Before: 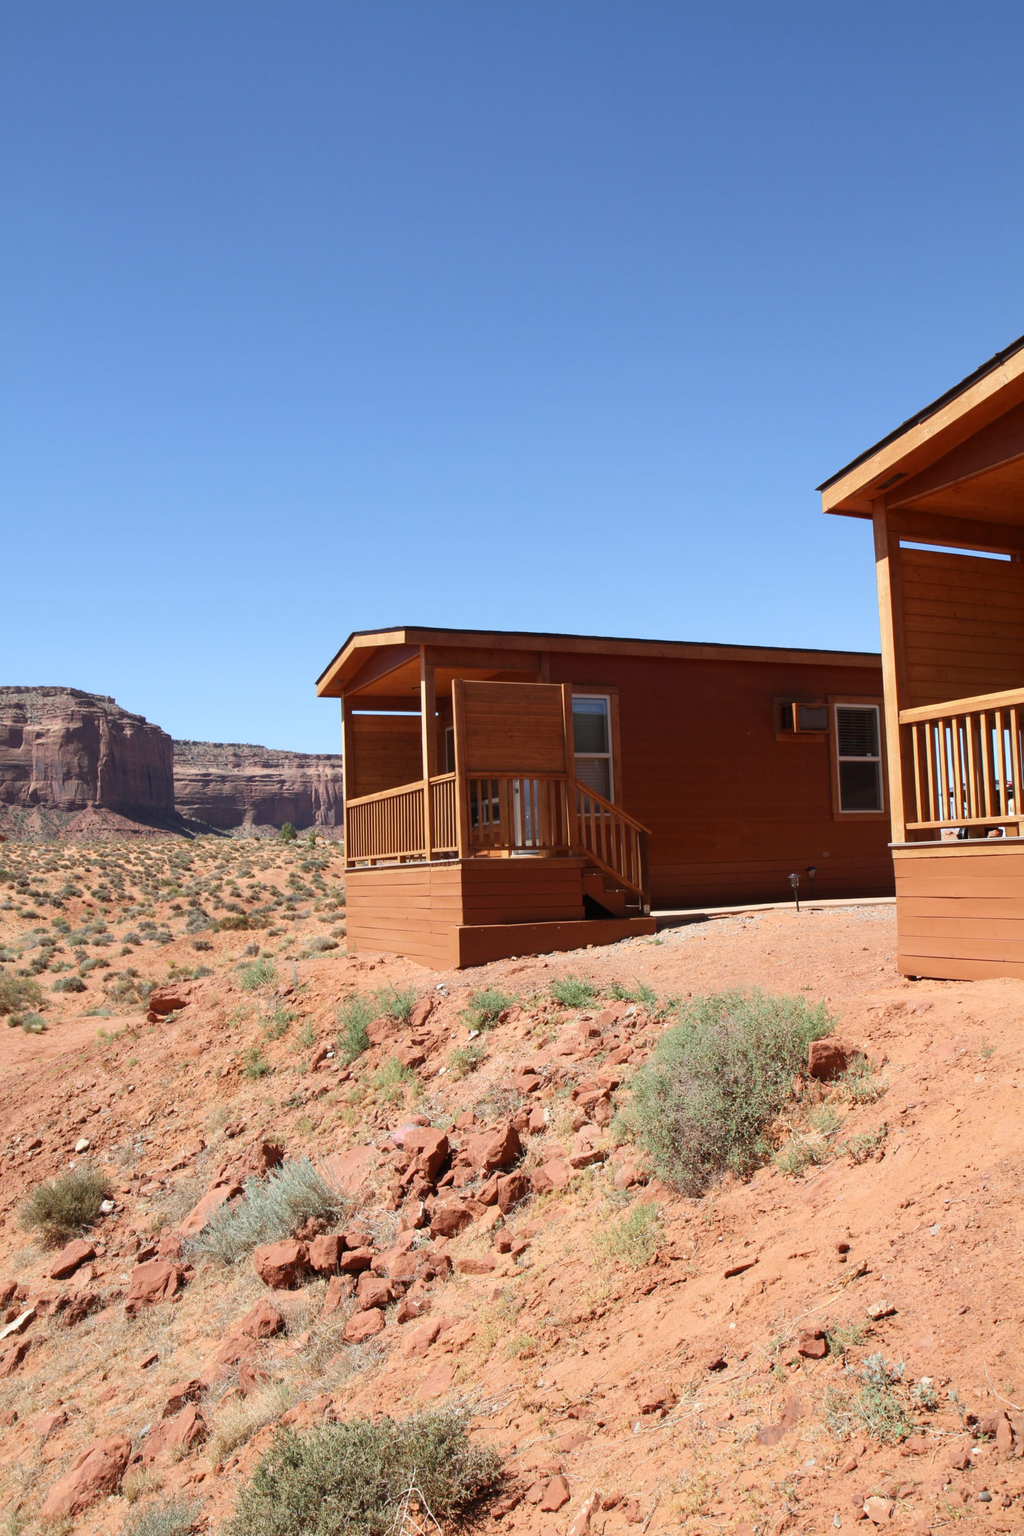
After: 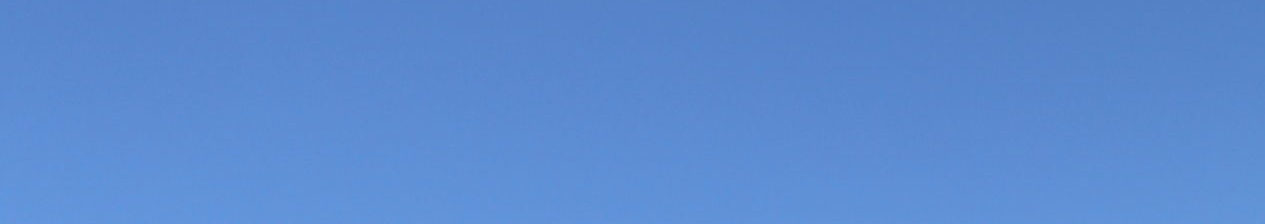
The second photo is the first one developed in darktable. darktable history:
crop and rotate: left 9.644%, top 9.491%, right 6.021%, bottom 80.509%
color balance: output saturation 110%
